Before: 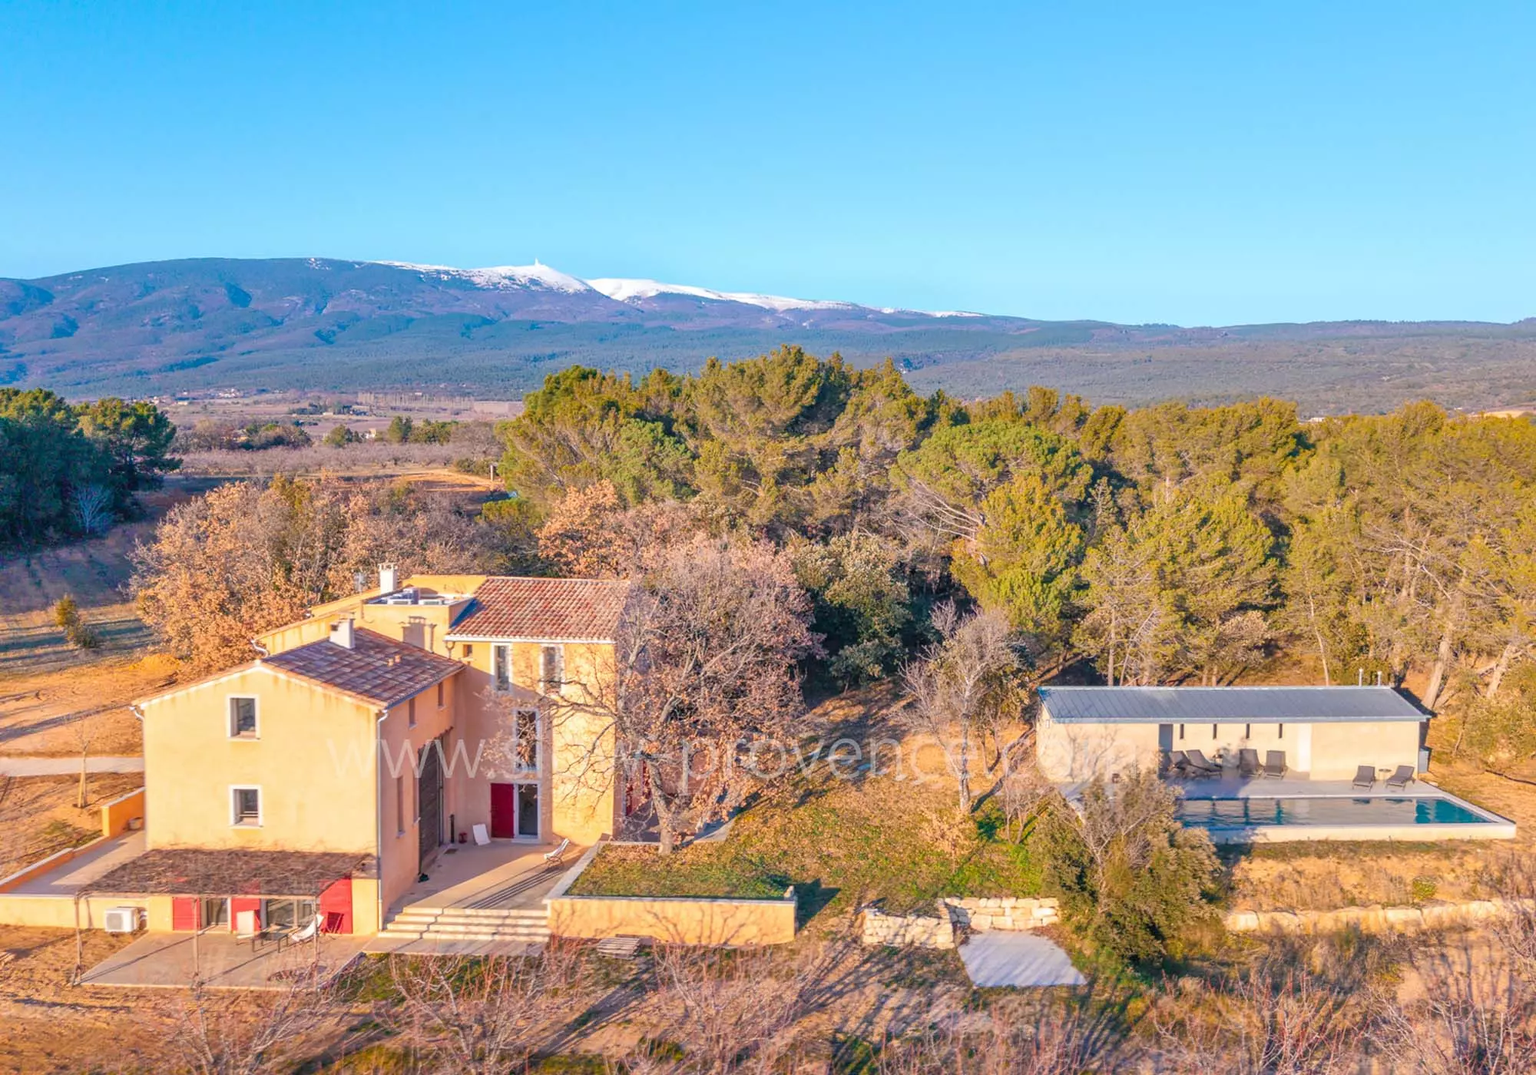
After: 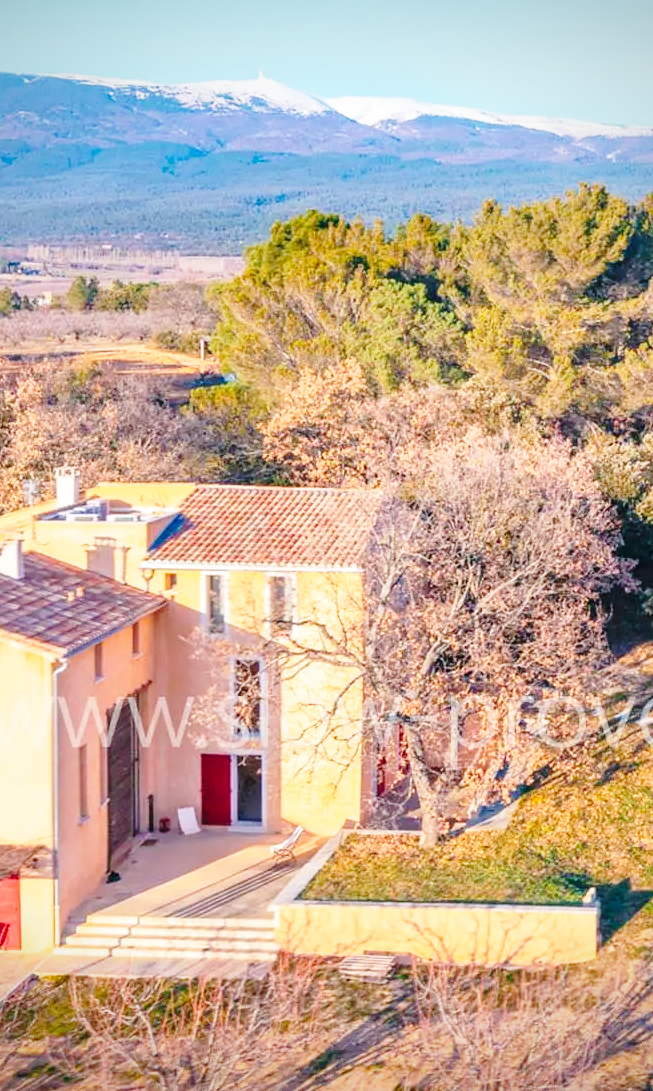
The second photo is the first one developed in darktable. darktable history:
crop and rotate: left 21.917%, top 19.045%, right 45.412%, bottom 3.002%
base curve: curves: ch0 [(0, 0) (0.028, 0.03) (0.121, 0.232) (0.46, 0.748) (0.859, 0.968) (1, 1)], preserve colors none
vignetting: saturation 0.053
